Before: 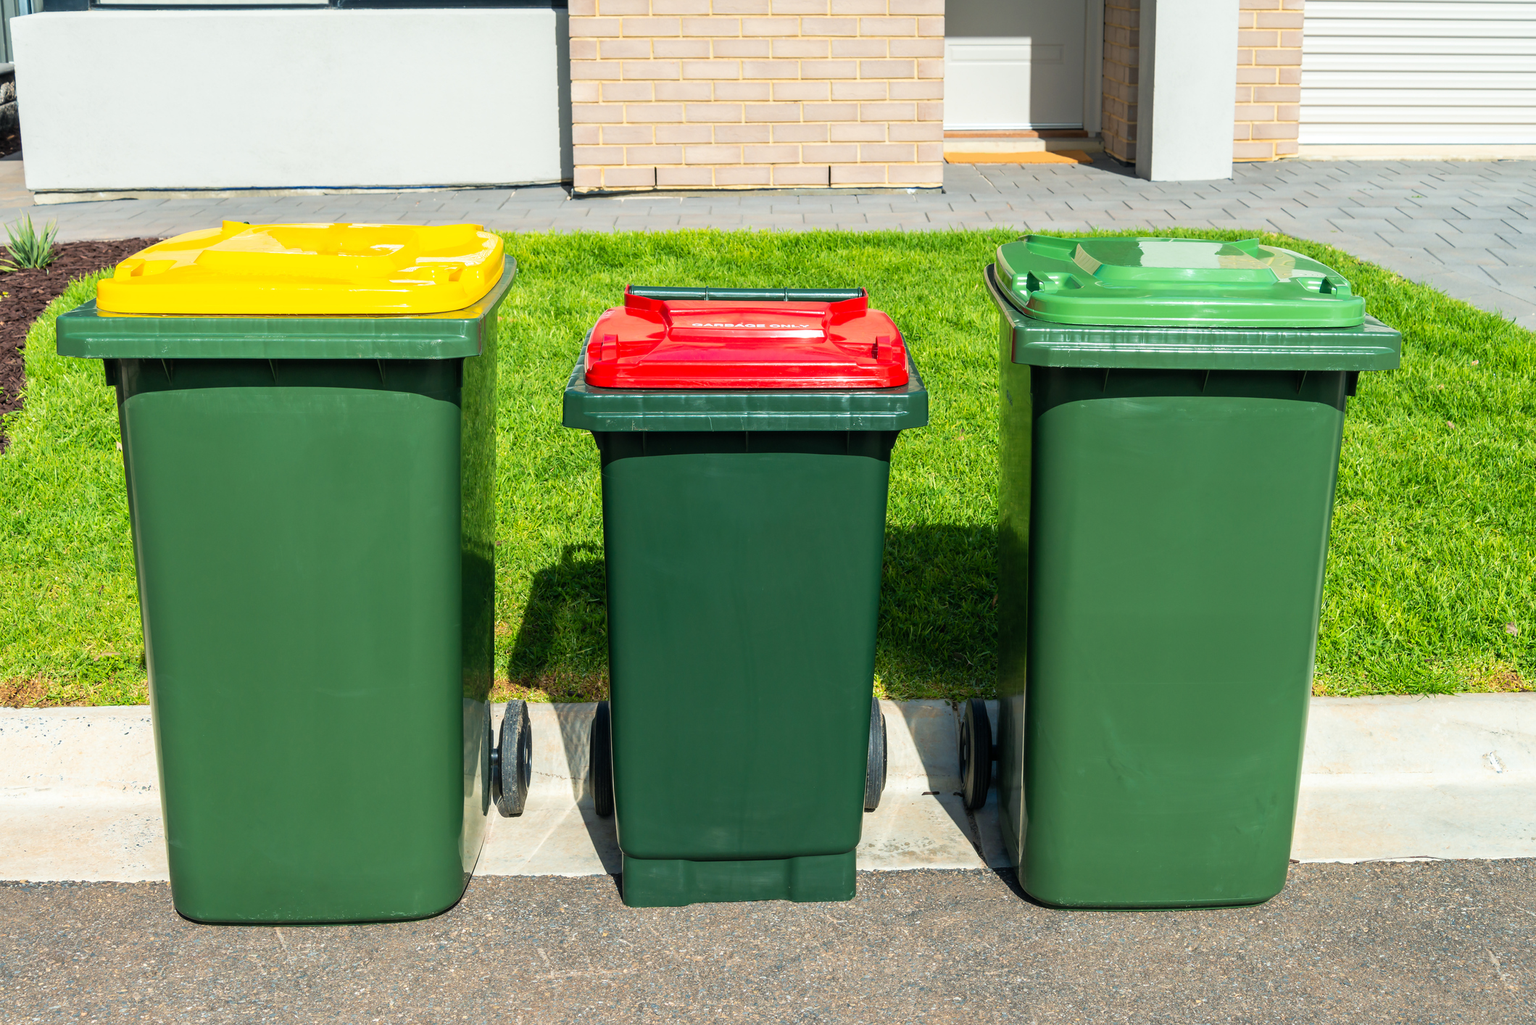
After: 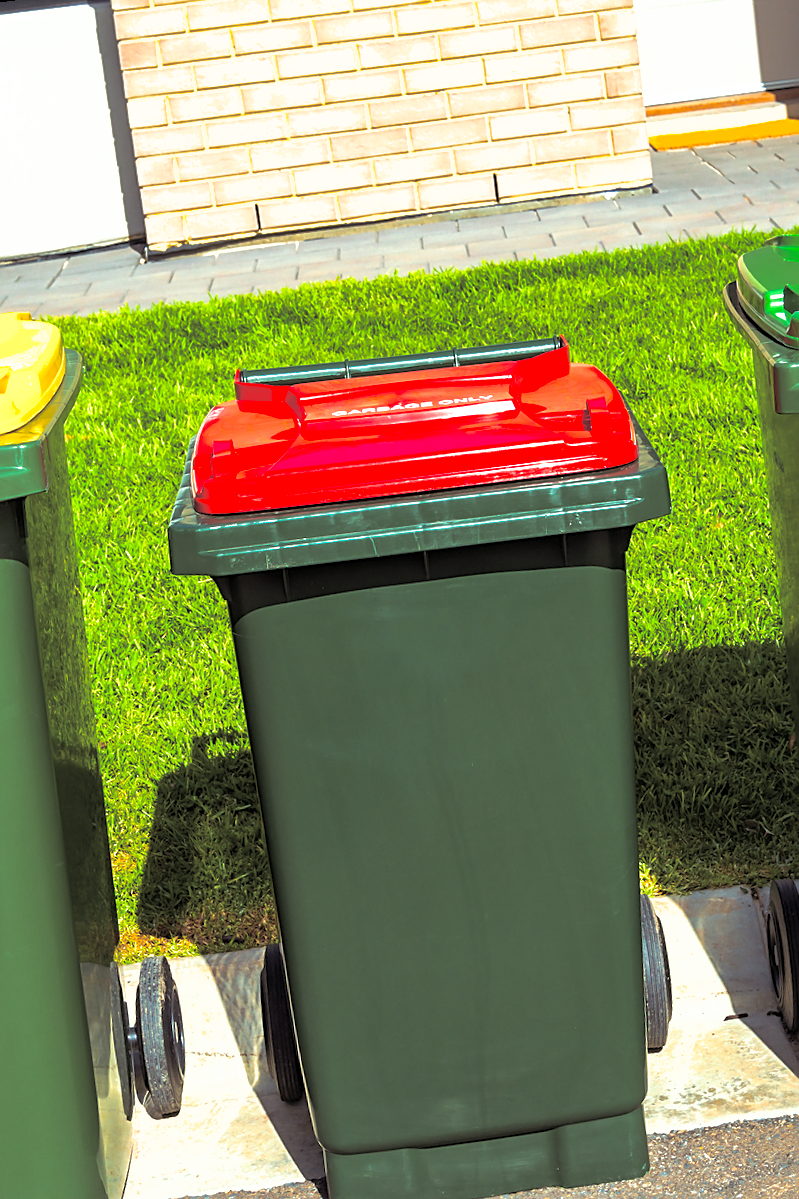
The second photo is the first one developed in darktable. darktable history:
exposure: black level correction 0.001, exposure 0.5 EV, compensate exposure bias true, compensate highlight preservation false
crop and rotate: left 29.476%, top 10.214%, right 35.32%, bottom 17.333%
sharpen: on, module defaults
rotate and perspective: rotation -6.83°, automatic cropping off
shadows and highlights: on, module defaults
color balance rgb: perceptual saturation grading › global saturation 30%, global vibrance 20%
split-toning: shadows › saturation 0.2
